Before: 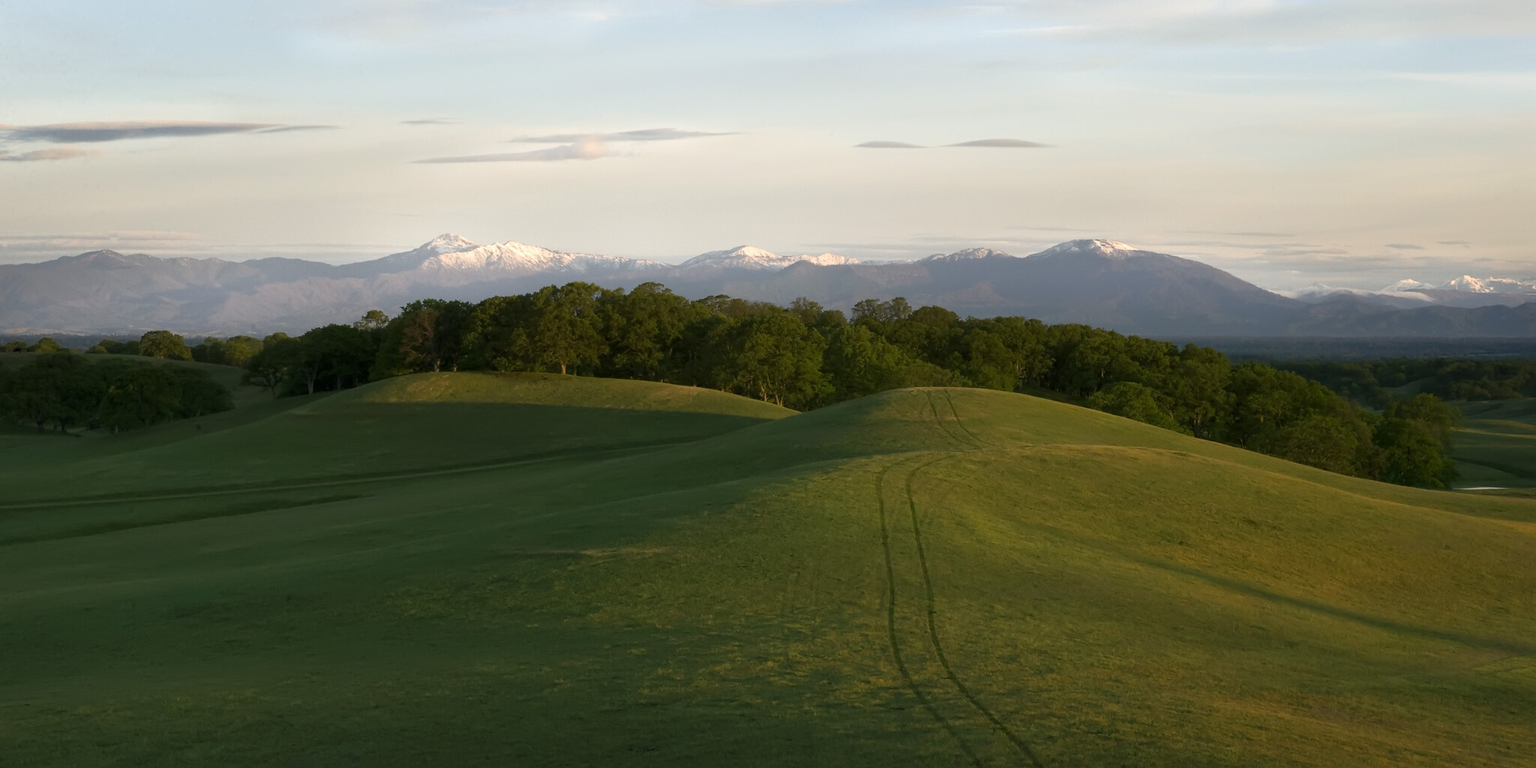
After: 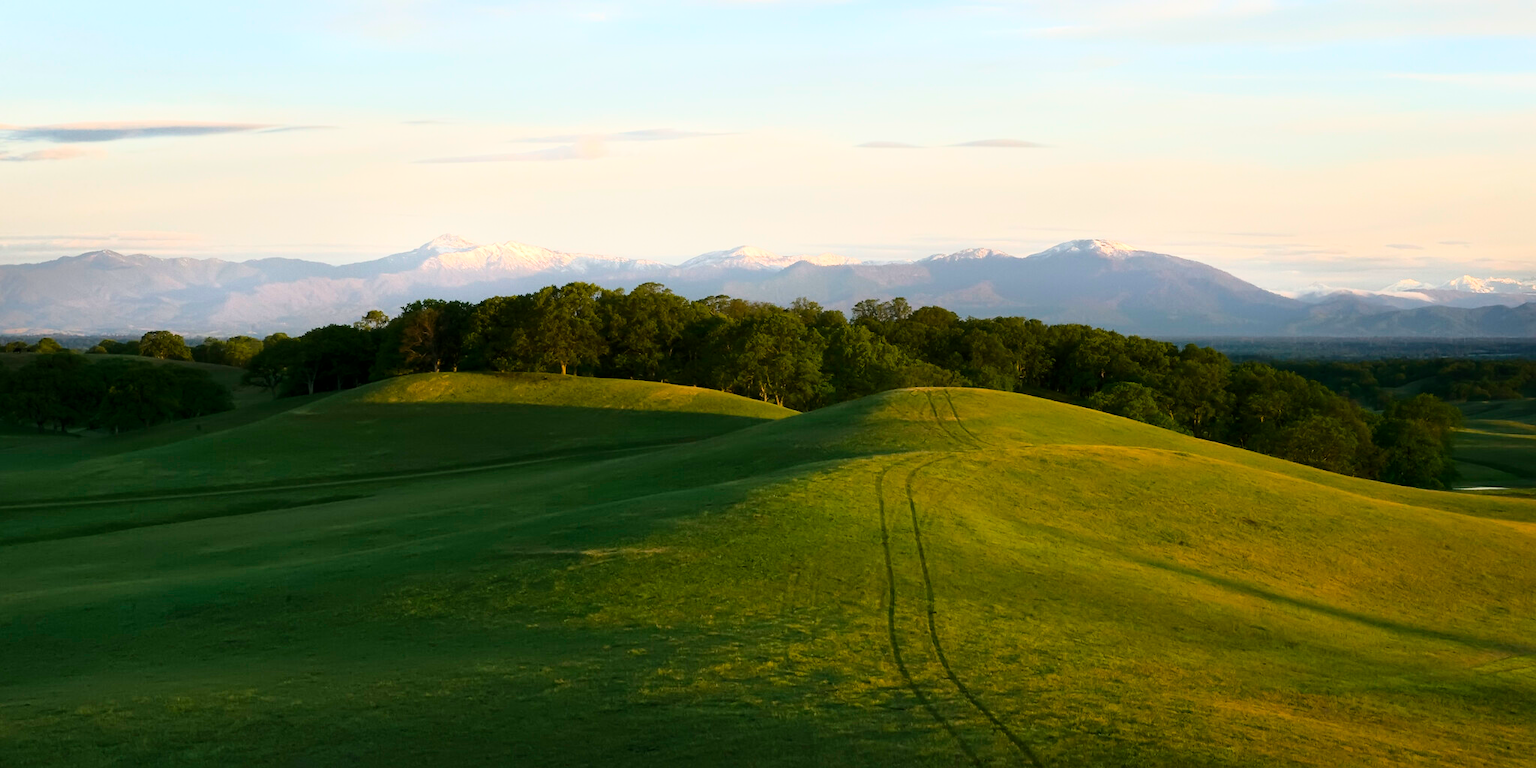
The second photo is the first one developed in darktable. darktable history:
color balance rgb: perceptual saturation grading › global saturation 20%, global vibrance 10%
base curve: curves: ch0 [(0, 0) (0.028, 0.03) (0.121, 0.232) (0.46, 0.748) (0.859, 0.968) (1, 1)]
